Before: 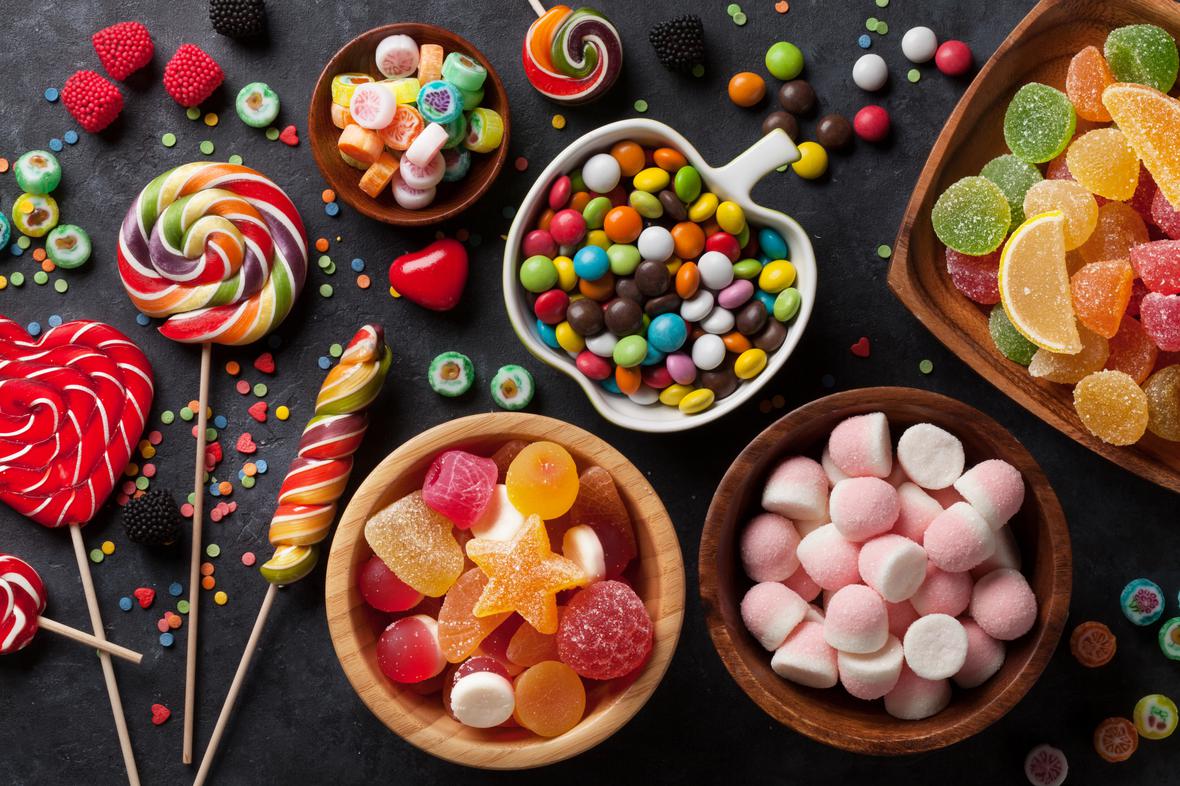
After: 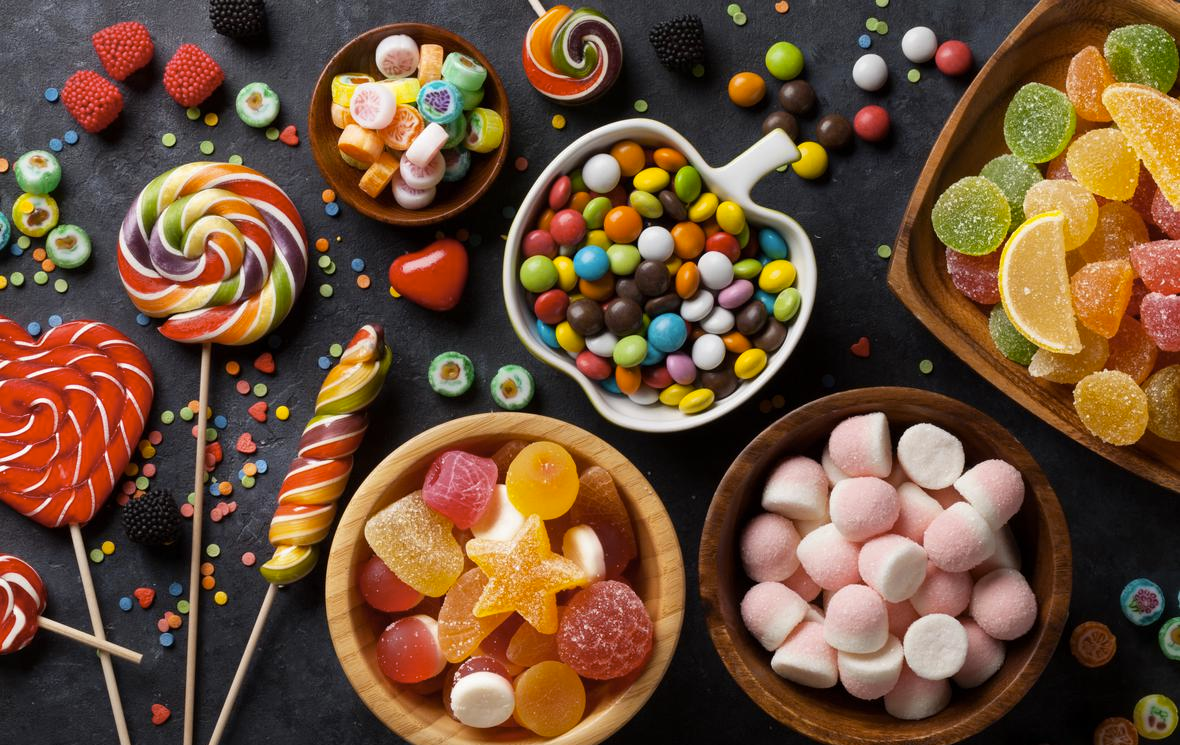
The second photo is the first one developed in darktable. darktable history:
crop and rotate: top 0%, bottom 5.097%
color contrast: green-magenta contrast 0.8, blue-yellow contrast 1.1, unbound 0
